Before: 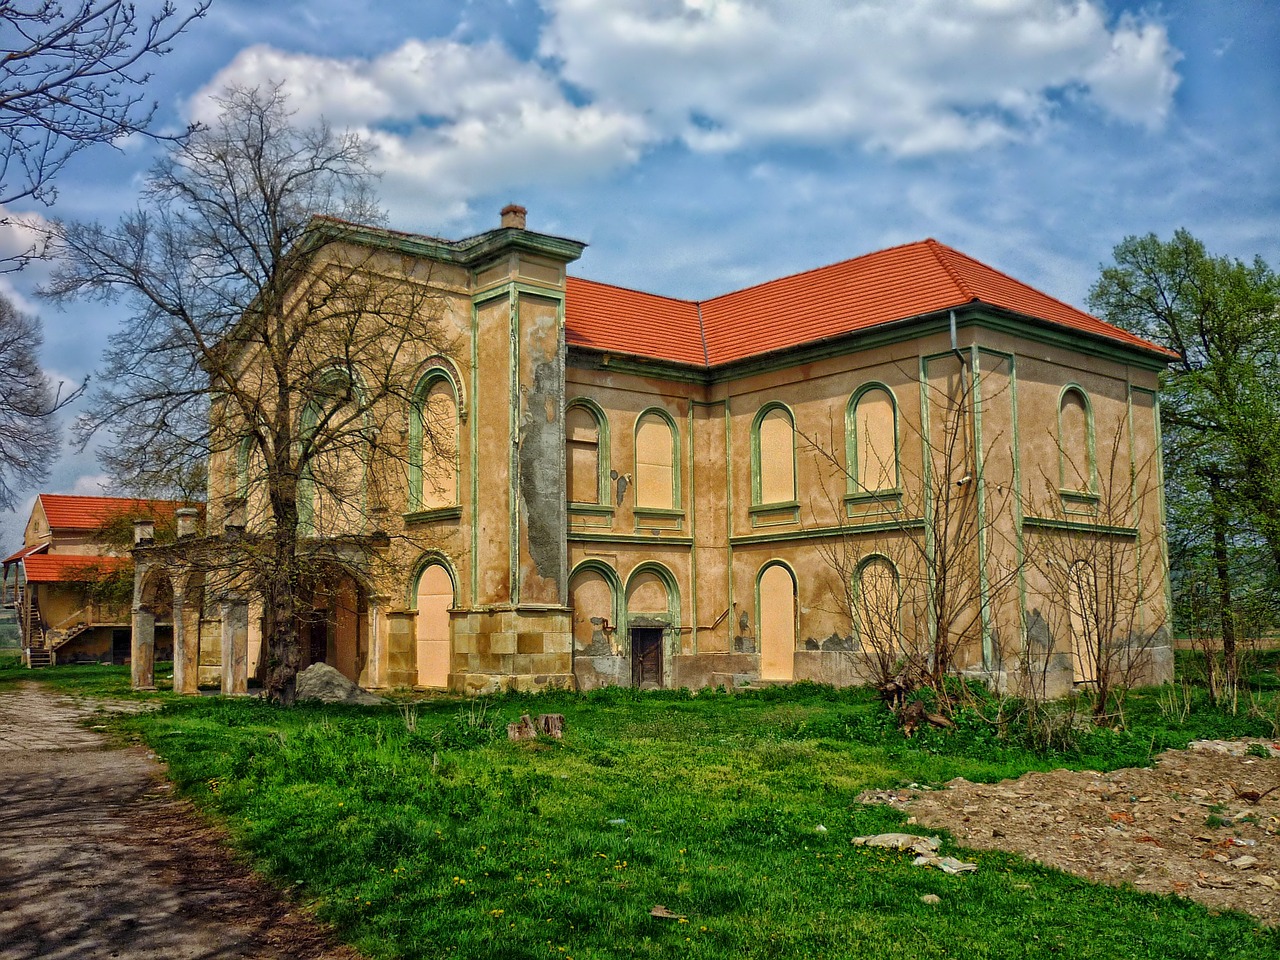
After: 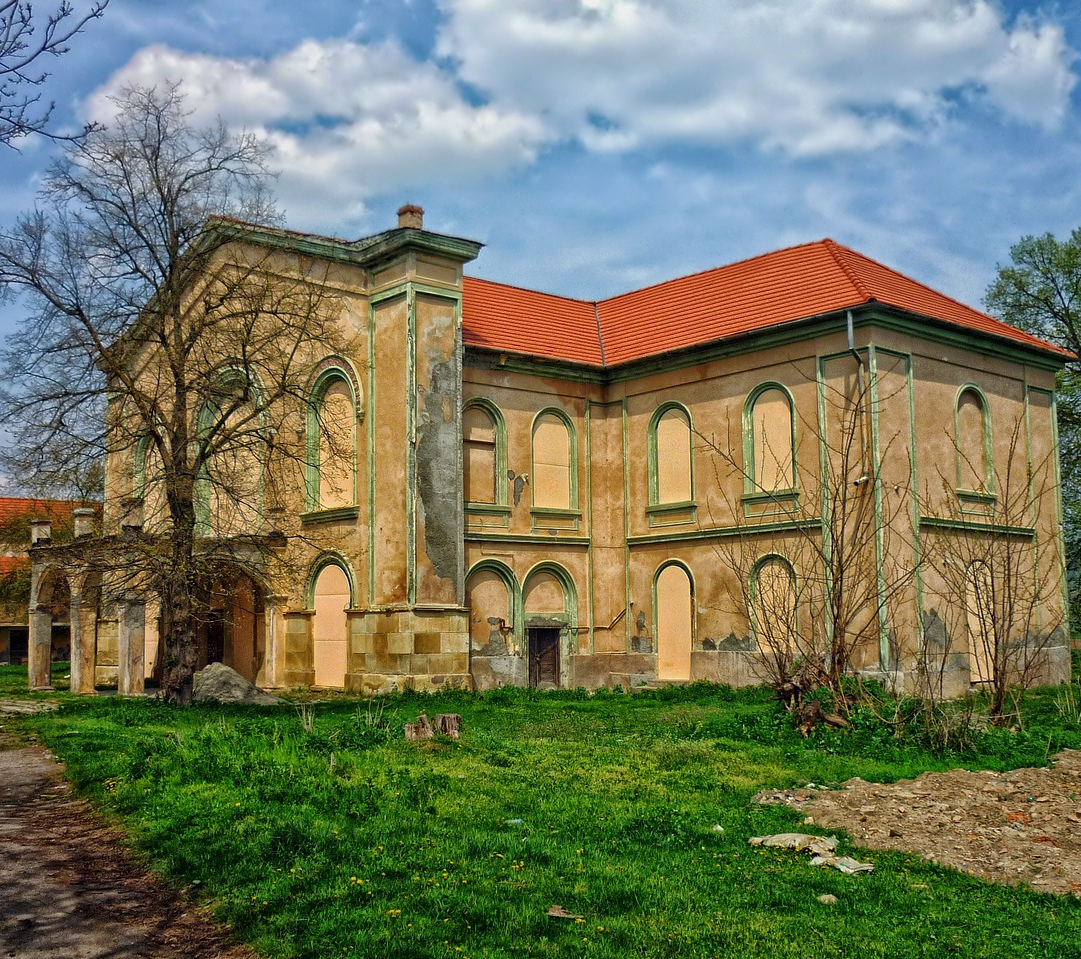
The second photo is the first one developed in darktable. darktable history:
crop: left 8.073%, right 7.464%
